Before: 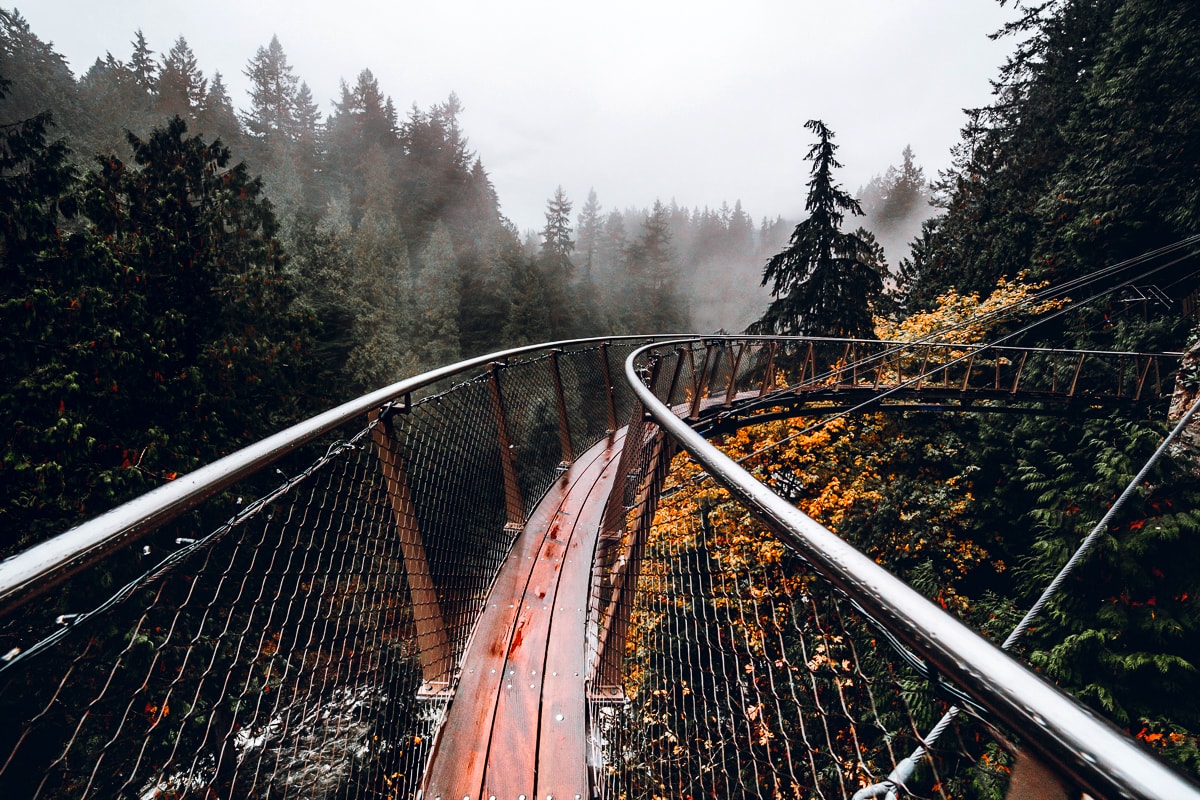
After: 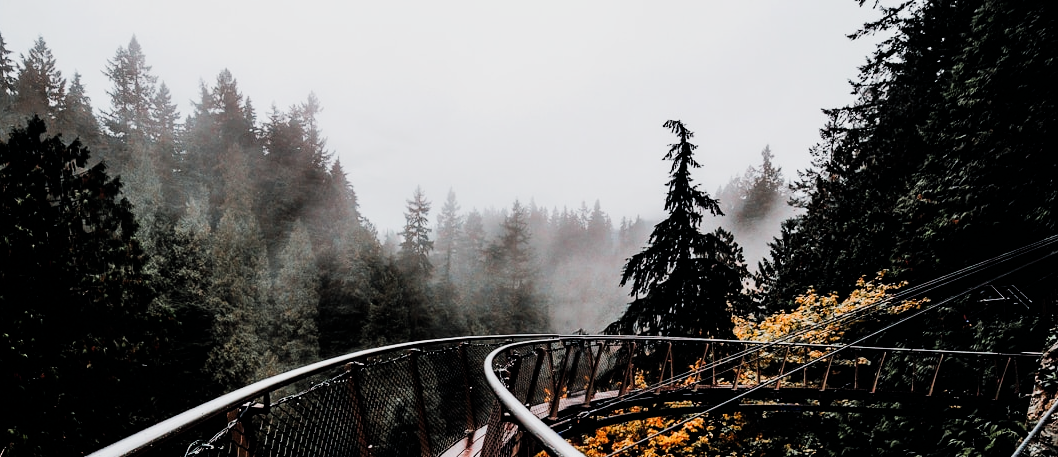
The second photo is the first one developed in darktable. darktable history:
crop and rotate: left 11.812%, bottom 42.776%
filmic rgb: black relative exposure -5 EV, white relative exposure 3.5 EV, hardness 3.19, contrast 1.3, highlights saturation mix -50%
